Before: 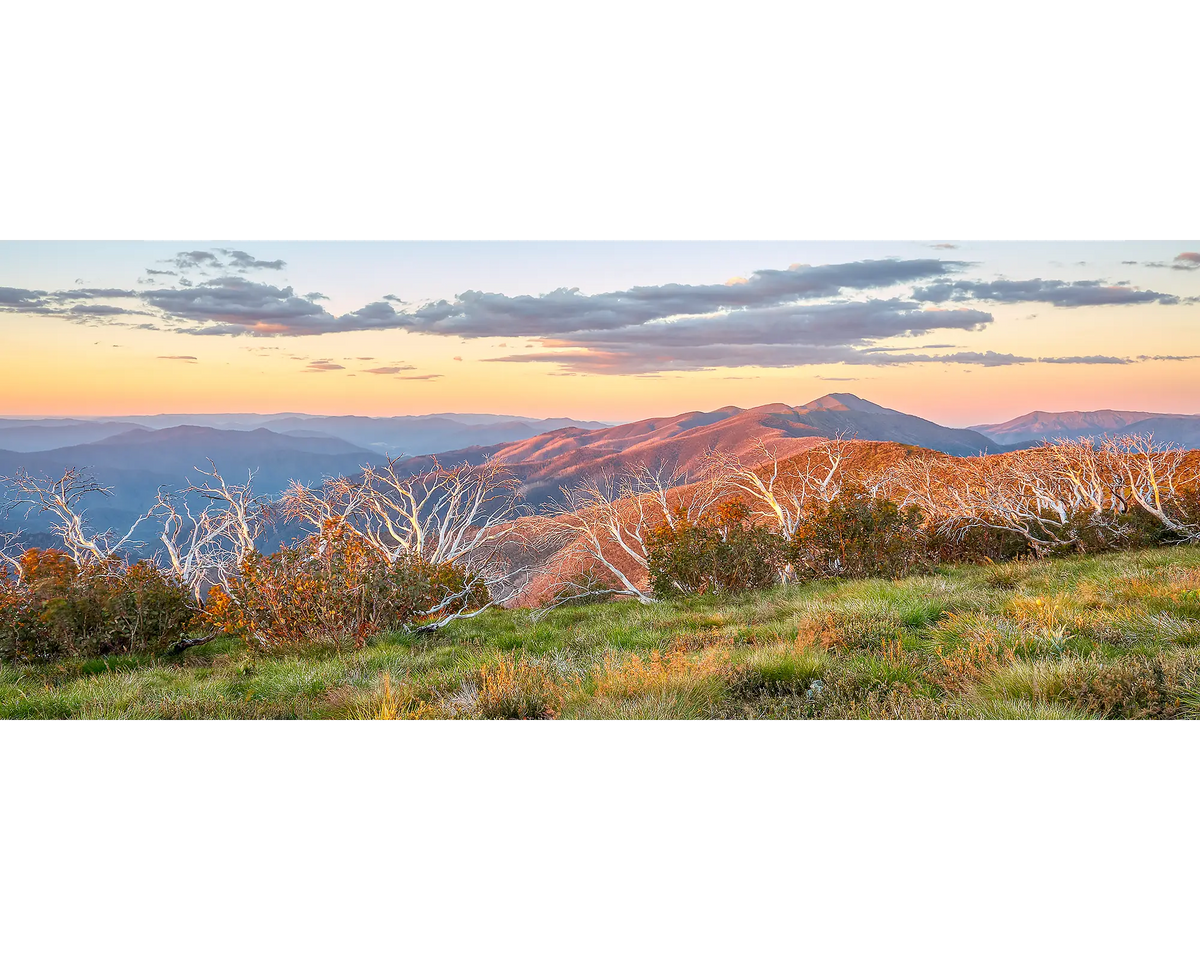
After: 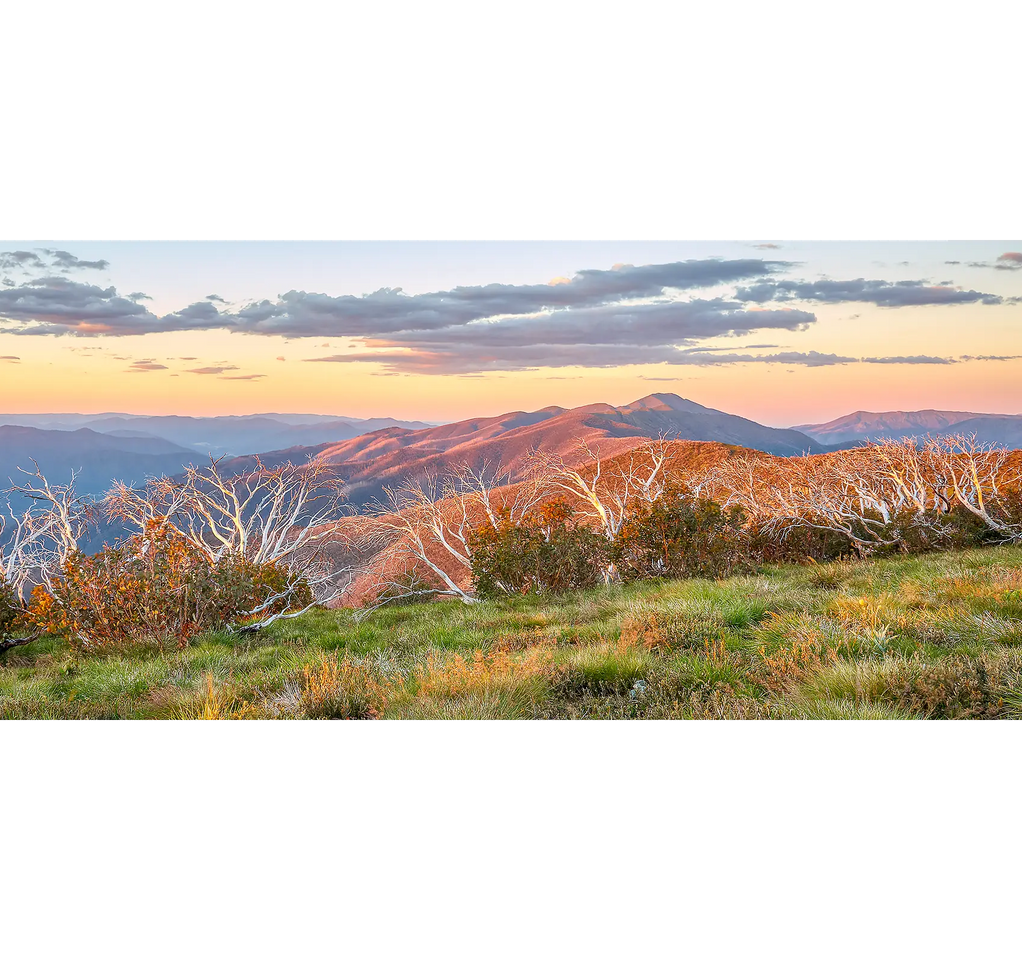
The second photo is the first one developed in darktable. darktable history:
crop and rotate: left 14.802%
